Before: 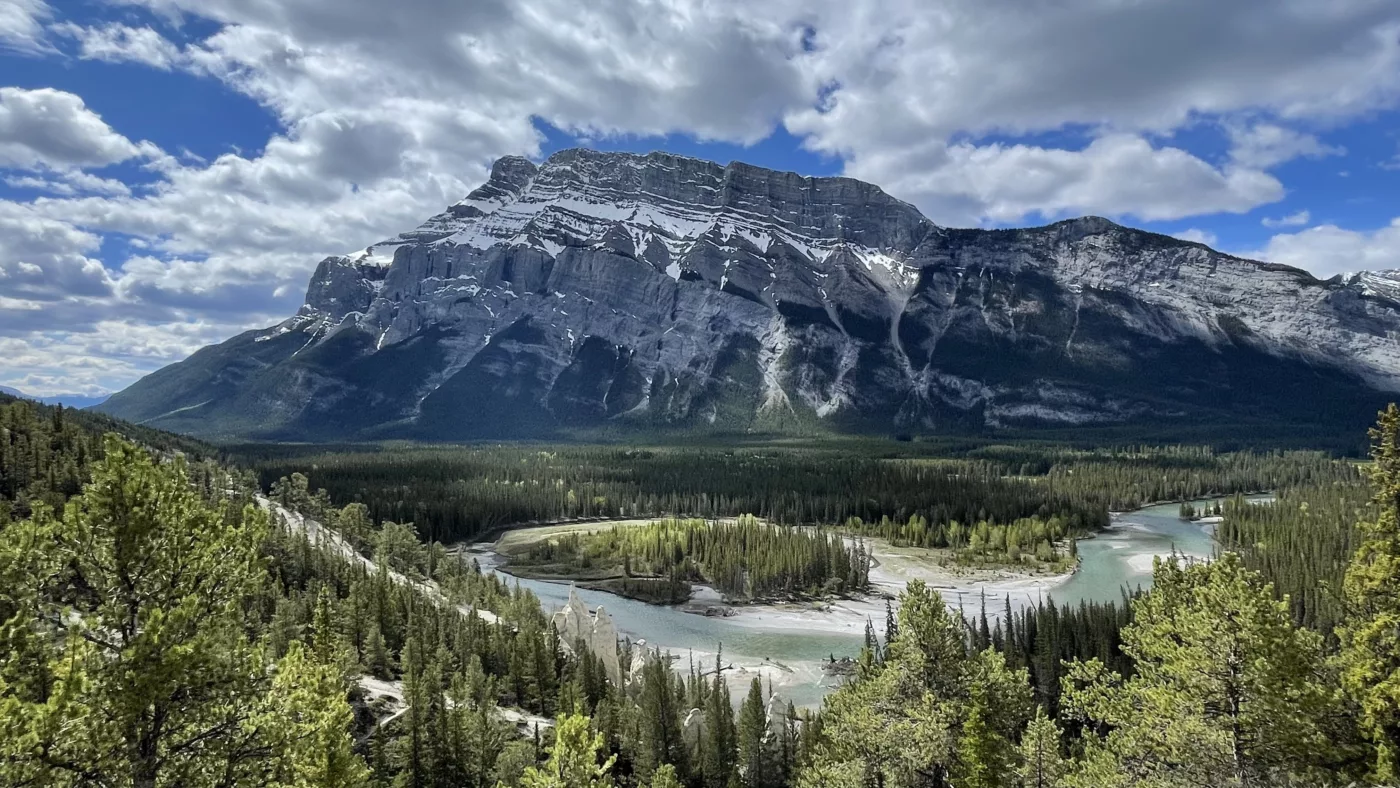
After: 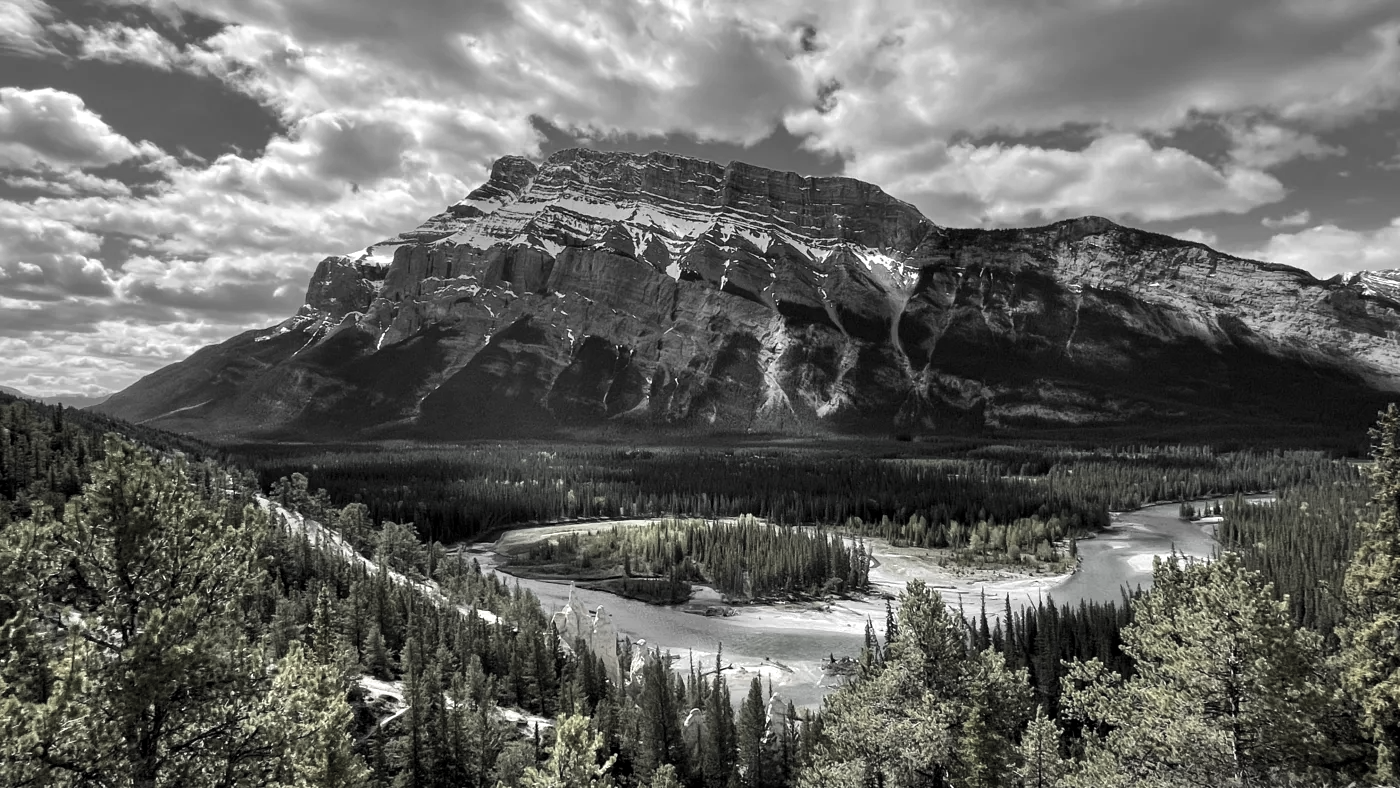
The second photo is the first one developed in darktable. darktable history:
color zones: curves: ch1 [(0, 0.831) (0.08, 0.771) (0.157, 0.268) (0.241, 0.207) (0.562, -0.005) (0.714, -0.013) (0.876, 0.01) (1, 0.831)]
exposure: exposure 0.226 EV, compensate highlight preservation false
levels: levels [0.029, 0.545, 0.971]
